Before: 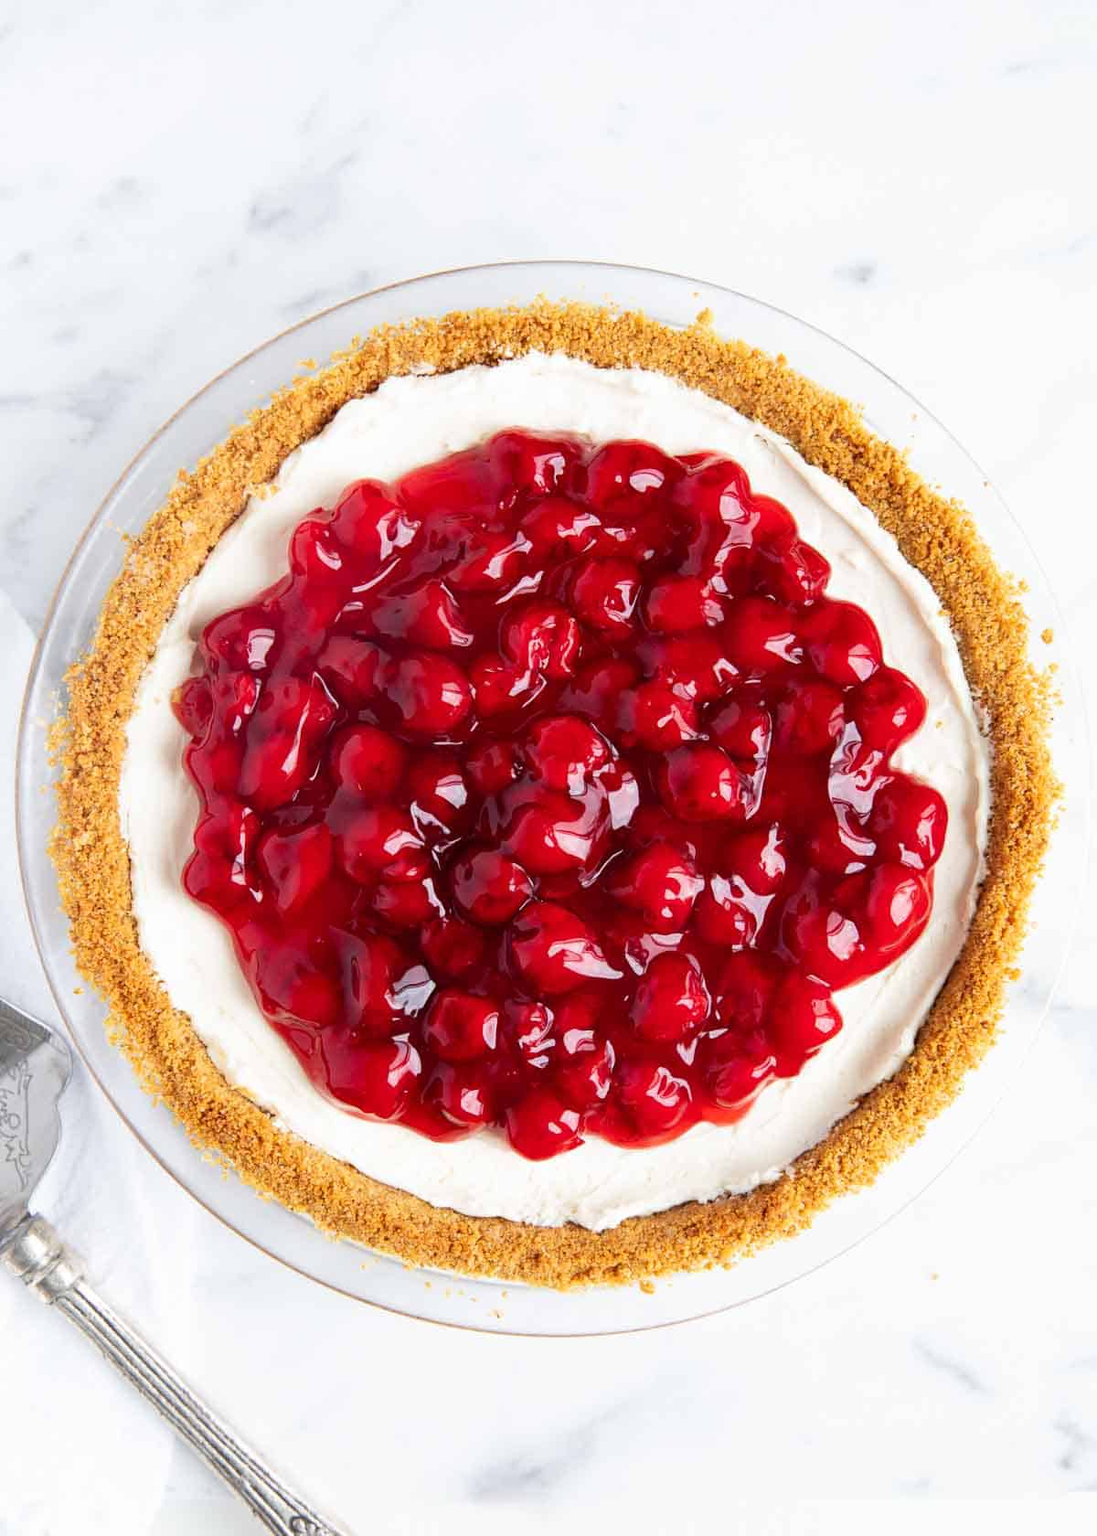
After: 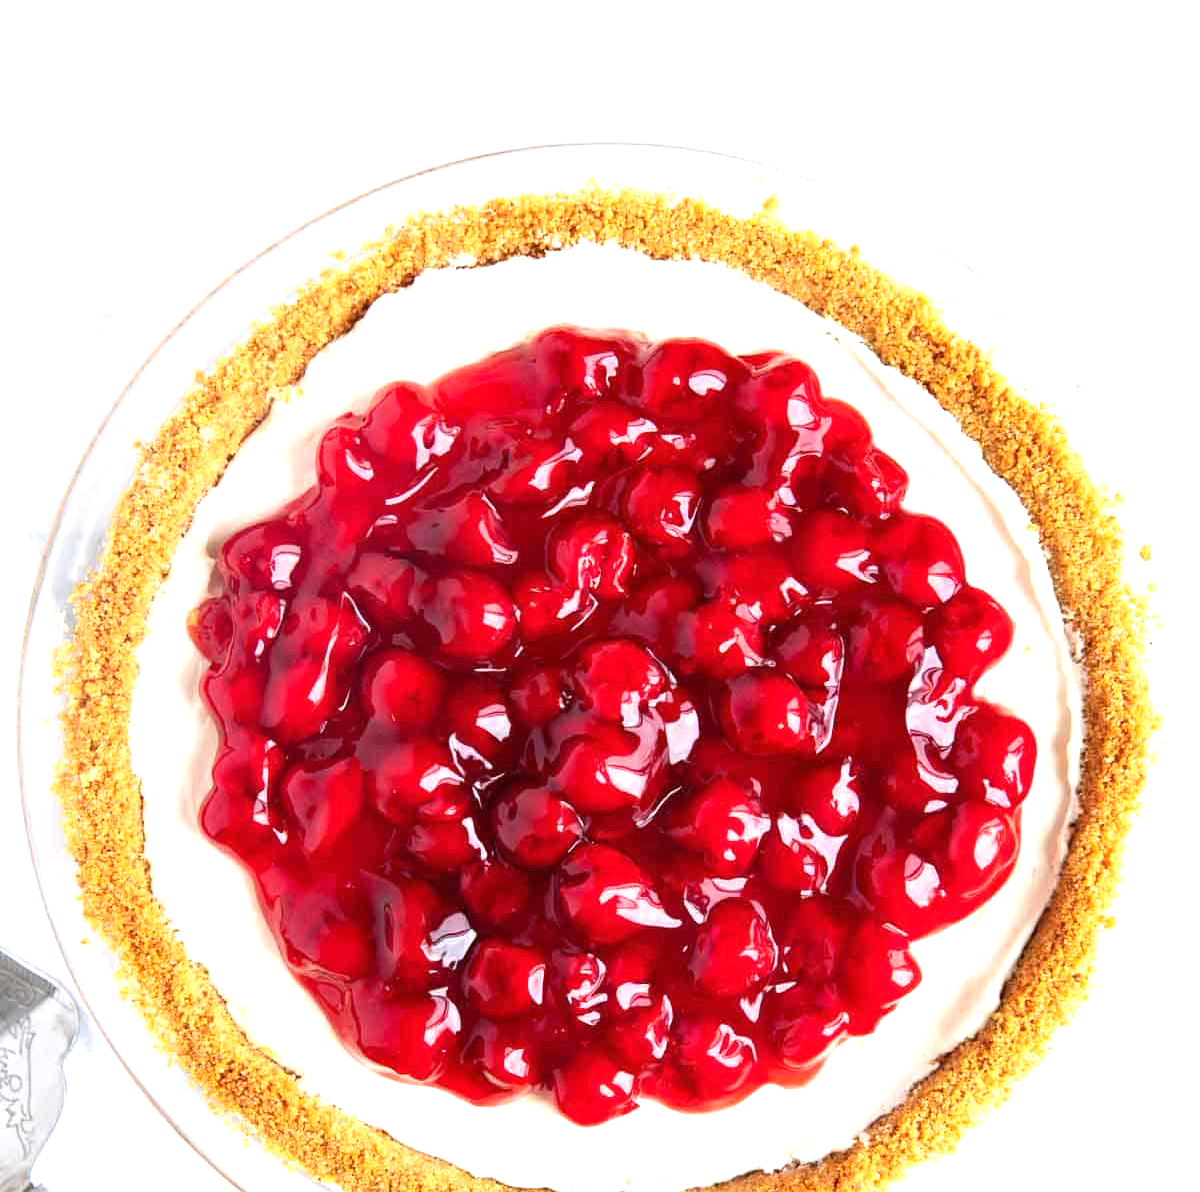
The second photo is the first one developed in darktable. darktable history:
exposure: black level correction 0, exposure 0.704 EV, compensate highlight preservation false
crop and rotate: top 8.538%, bottom 20.498%
